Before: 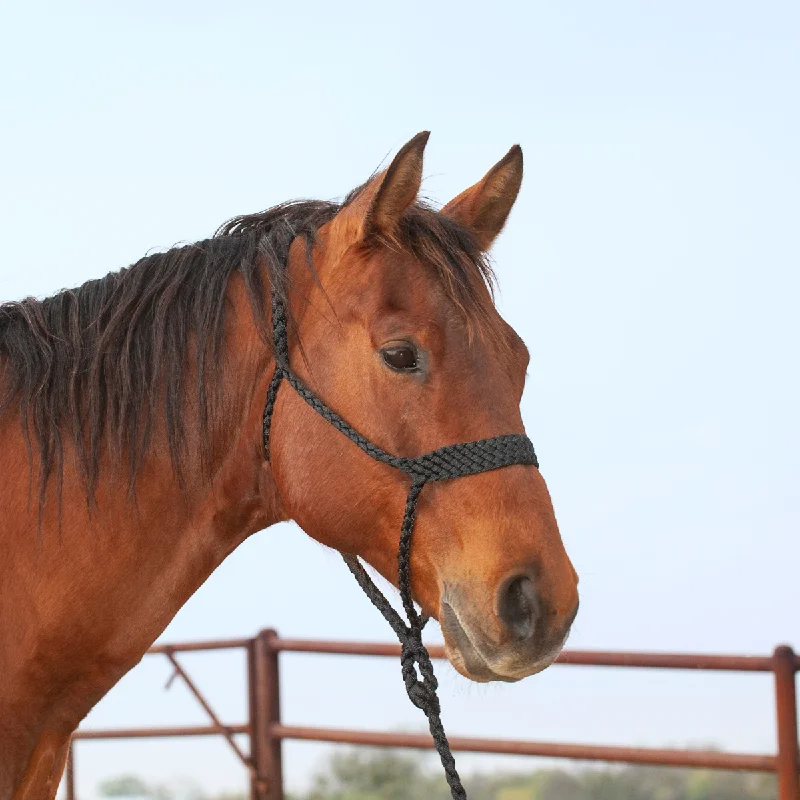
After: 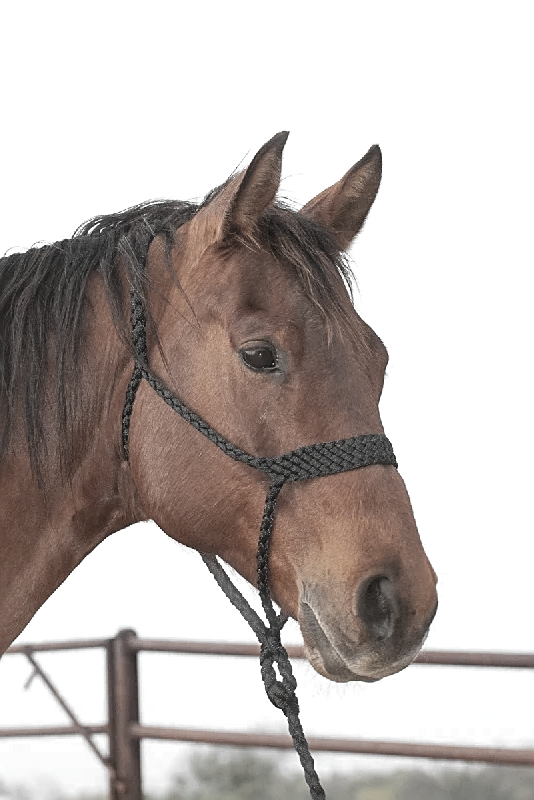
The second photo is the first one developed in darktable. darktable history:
haze removal: strength -0.1, adaptive false
crop and rotate: left 17.732%, right 15.423%
color zones: curves: ch0 [(0, 0.613) (0.01, 0.613) (0.245, 0.448) (0.498, 0.529) (0.642, 0.665) (0.879, 0.777) (0.99, 0.613)]; ch1 [(0, 0.035) (0.121, 0.189) (0.259, 0.197) (0.415, 0.061) (0.589, 0.022) (0.732, 0.022) (0.857, 0.026) (0.991, 0.053)]
sharpen: on, module defaults
white balance: red 1, blue 1
